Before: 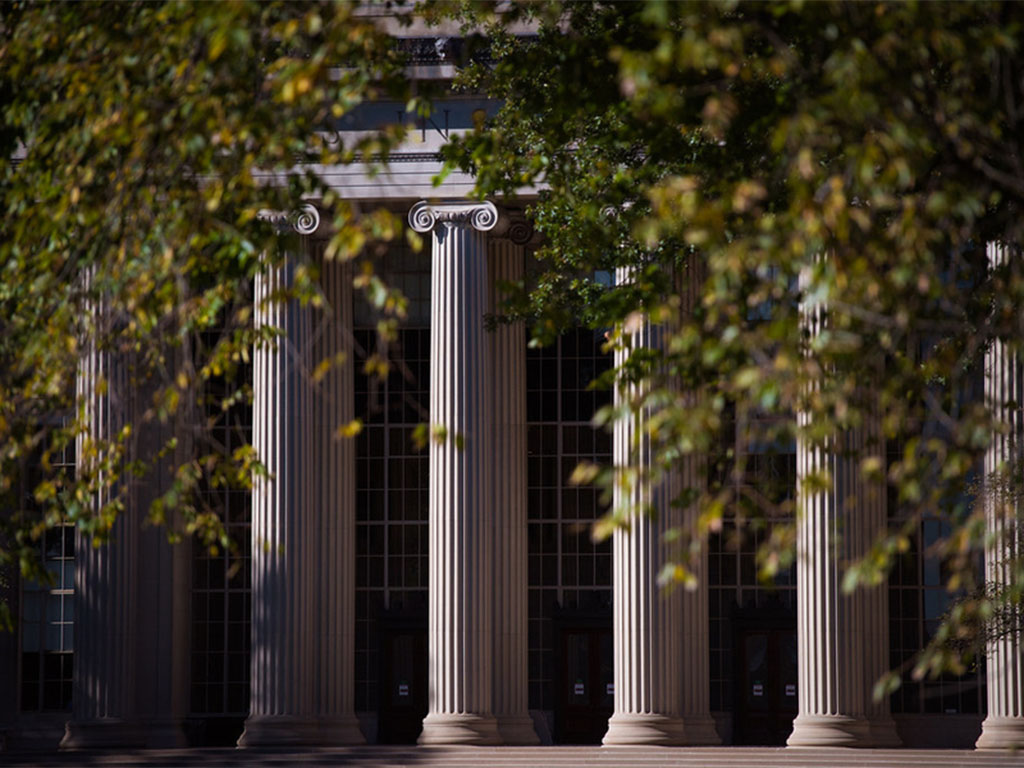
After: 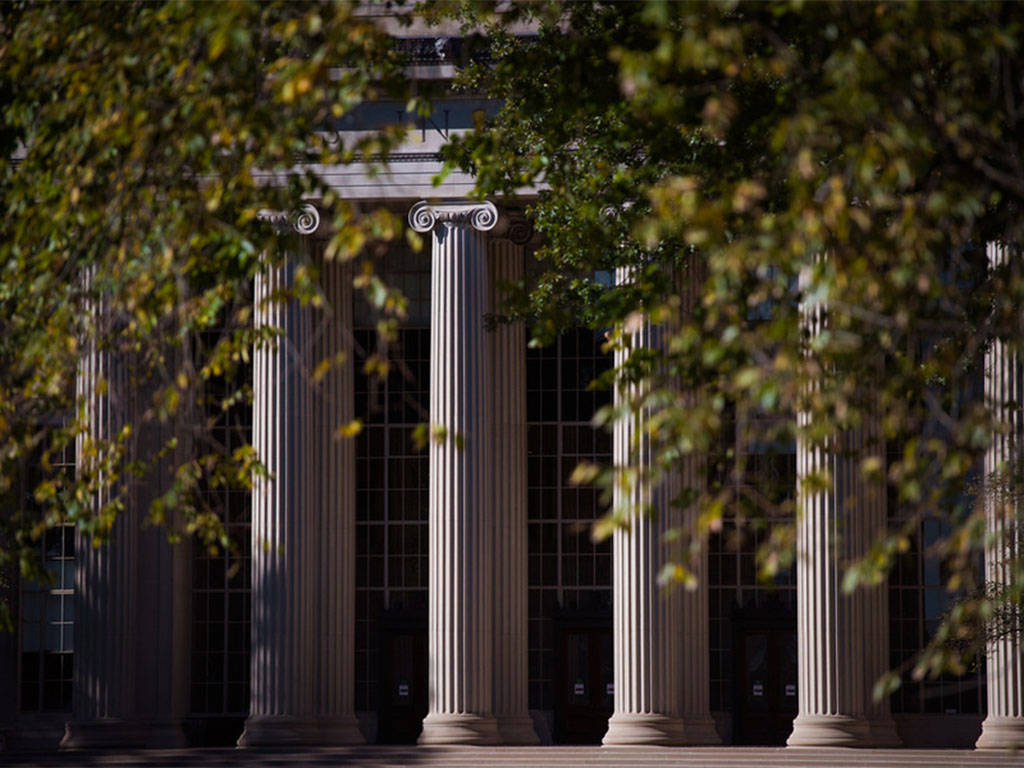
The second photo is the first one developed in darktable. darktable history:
exposure: exposure -0.148 EV, compensate highlight preservation false
